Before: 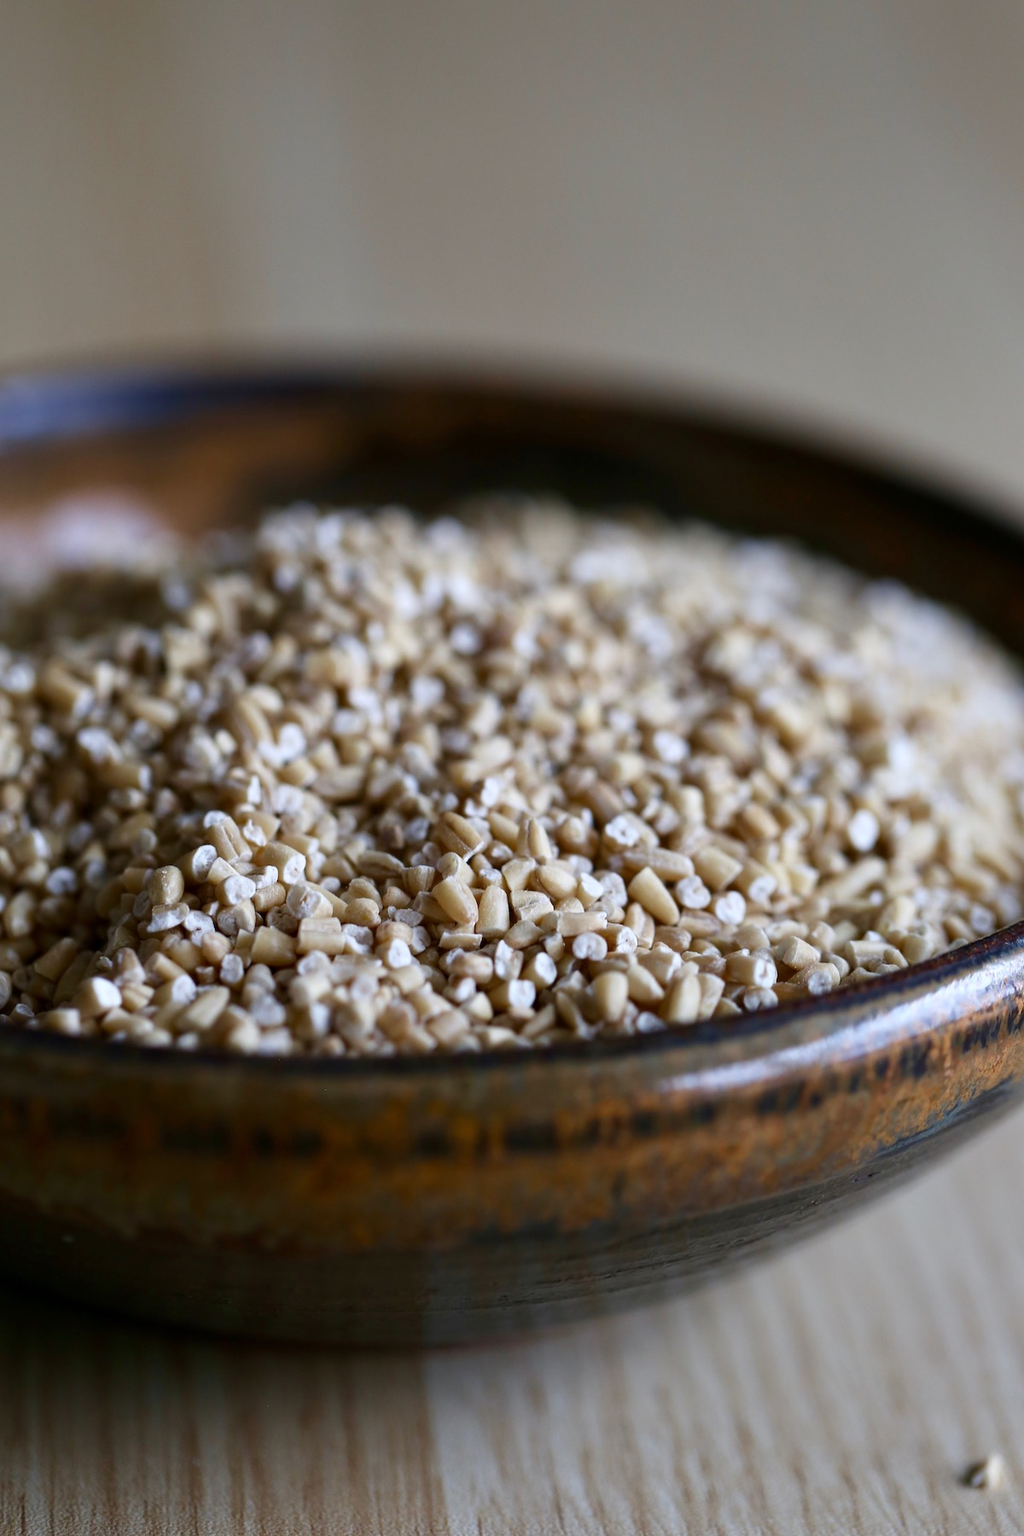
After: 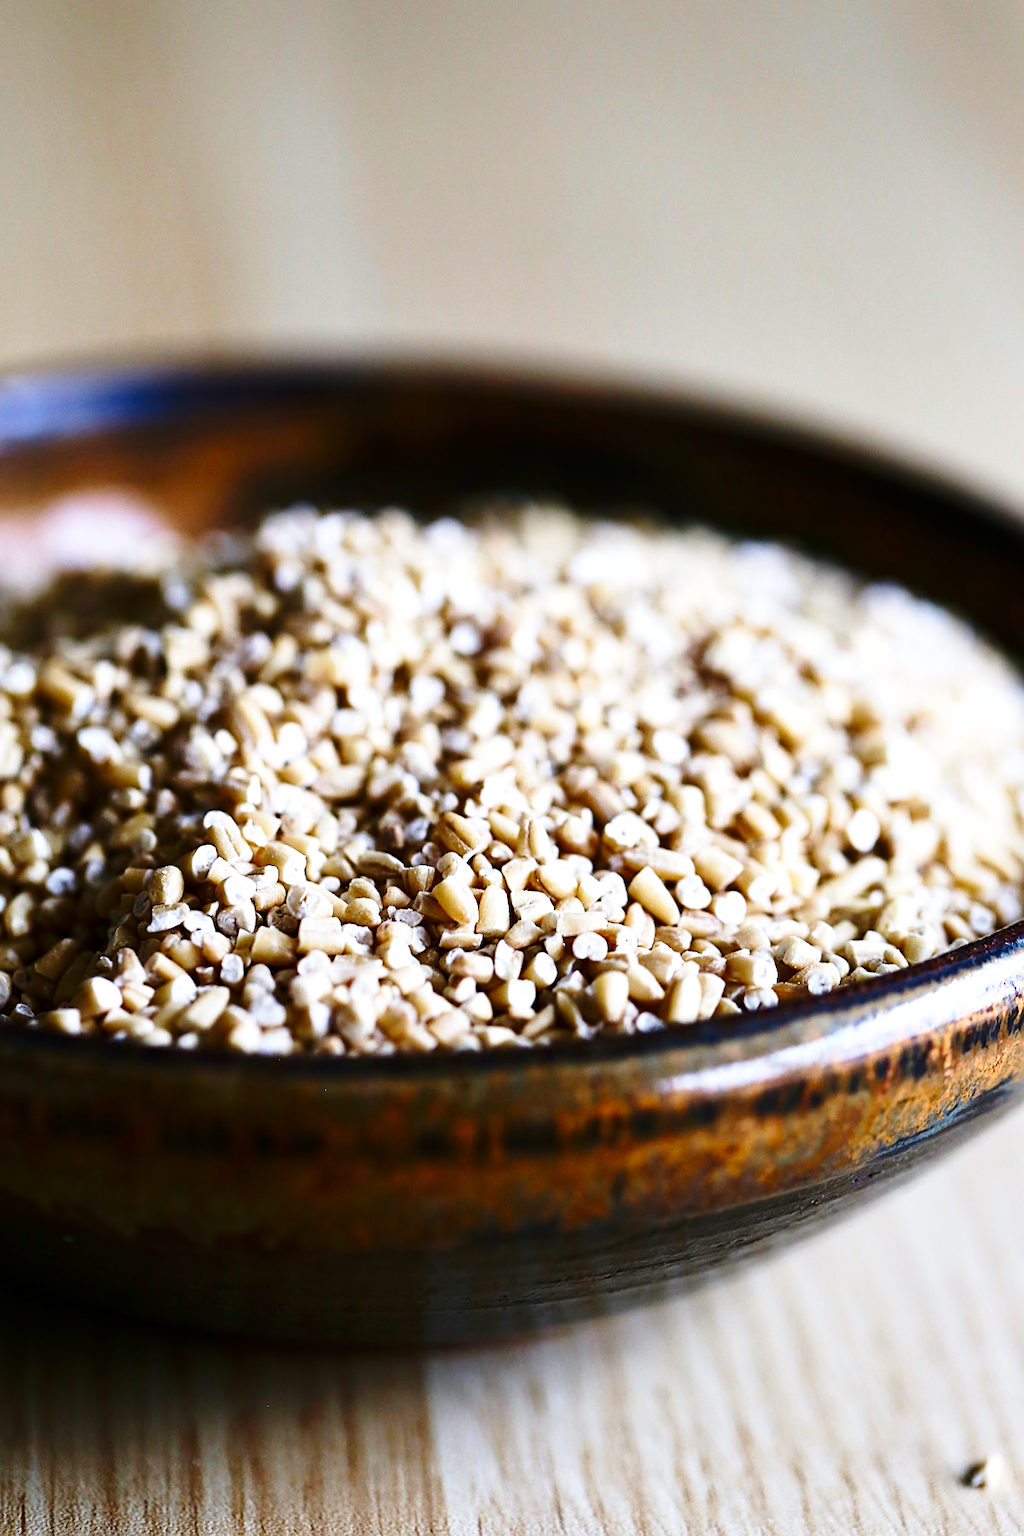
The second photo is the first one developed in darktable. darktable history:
color correction: saturation 1.32
tone equalizer: -8 EV -0.75 EV, -7 EV -0.7 EV, -6 EV -0.6 EV, -5 EV -0.4 EV, -3 EV 0.4 EV, -2 EV 0.6 EV, -1 EV 0.7 EV, +0 EV 0.75 EV, edges refinement/feathering 500, mask exposure compensation -1.57 EV, preserve details no
sharpen: on, module defaults
base curve: curves: ch0 [(0, 0) (0.028, 0.03) (0.121, 0.232) (0.46, 0.748) (0.859, 0.968) (1, 1)], preserve colors none
exposure: black level correction 0, compensate exposure bias true, compensate highlight preservation false
